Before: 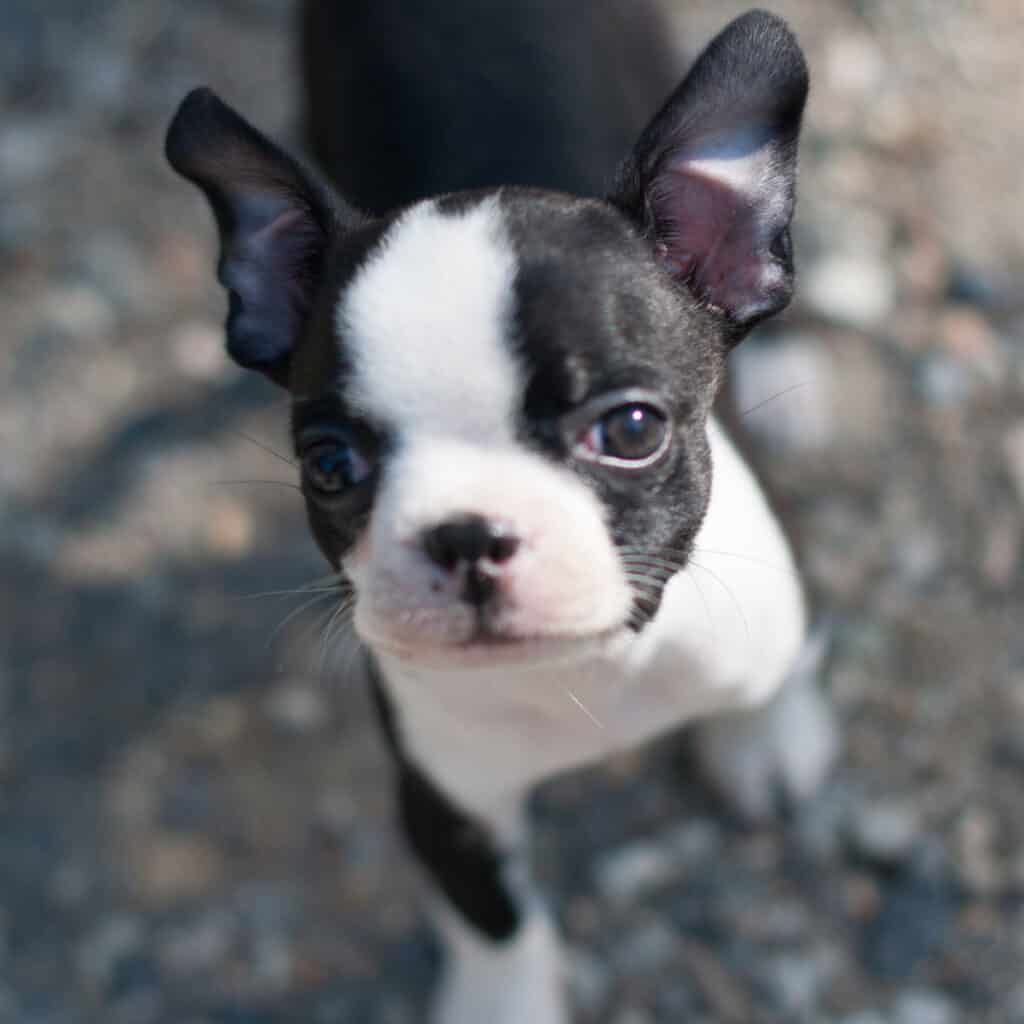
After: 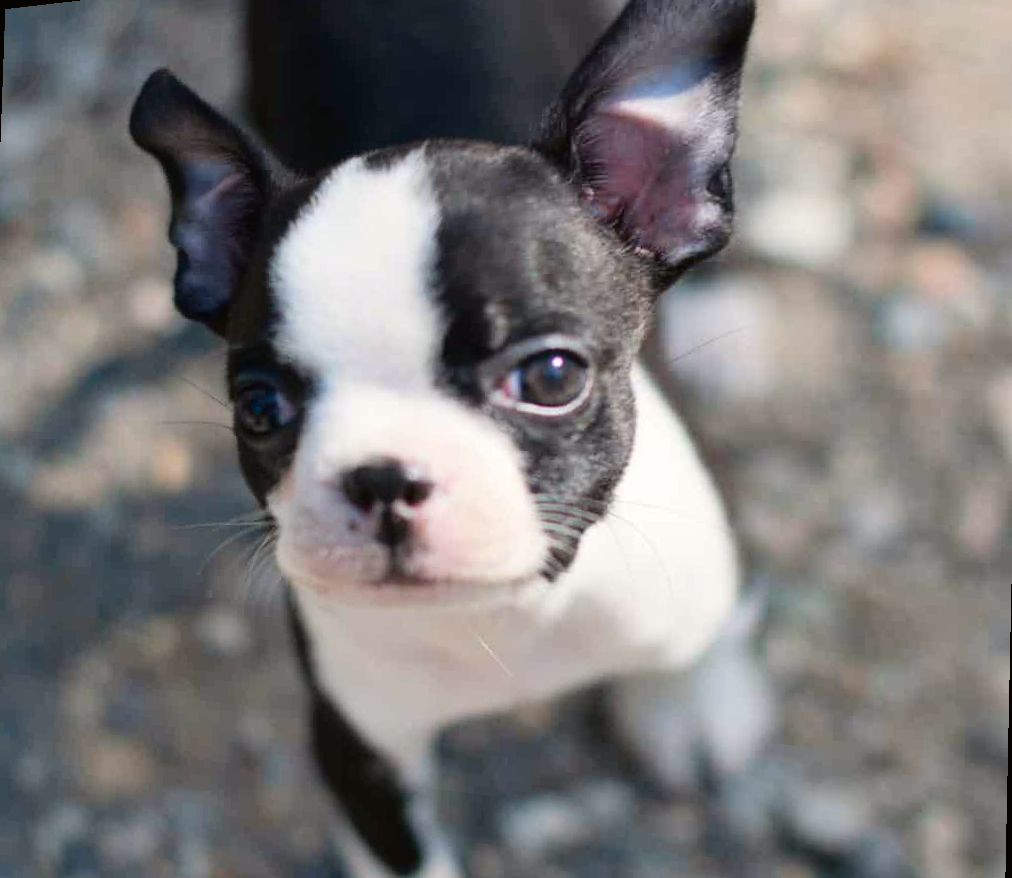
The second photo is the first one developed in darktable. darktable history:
rotate and perspective: rotation 1.69°, lens shift (vertical) -0.023, lens shift (horizontal) -0.291, crop left 0.025, crop right 0.988, crop top 0.092, crop bottom 0.842
tone curve: curves: ch0 [(0, 0.01) (0.052, 0.045) (0.136, 0.133) (0.29, 0.332) (0.453, 0.531) (0.676, 0.751) (0.89, 0.919) (1, 1)]; ch1 [(0, 0) (0.094, 0.081) (0.285, 0.299) (0.385, 0.403) (0.447, 0.429) (0.495, 0.496) (0.544, 0.552) (0.589, 0.612) (0.722, 0.728) (1, 1)]; ch2 [(0, 0) (0.257, 0.217) (0.43, 0.421) (0.498, 0.507) (0.531, 0.544) (0.56, 0.579) (0.625, 0.642) (1, 1)], color space Lab, independent channels, preserve colors none
